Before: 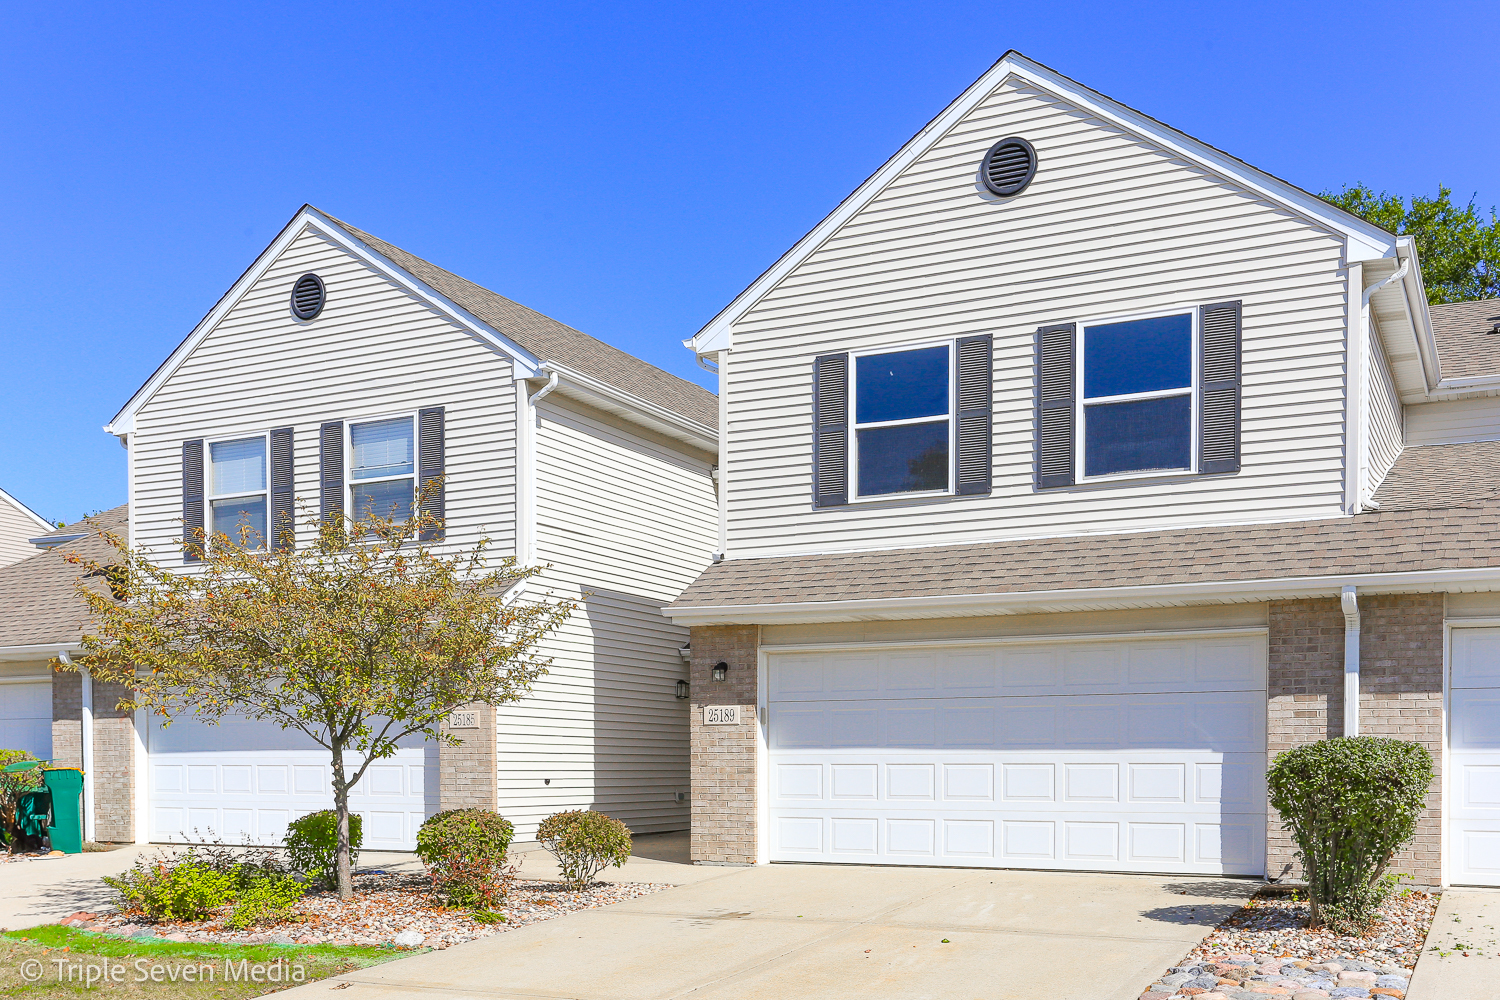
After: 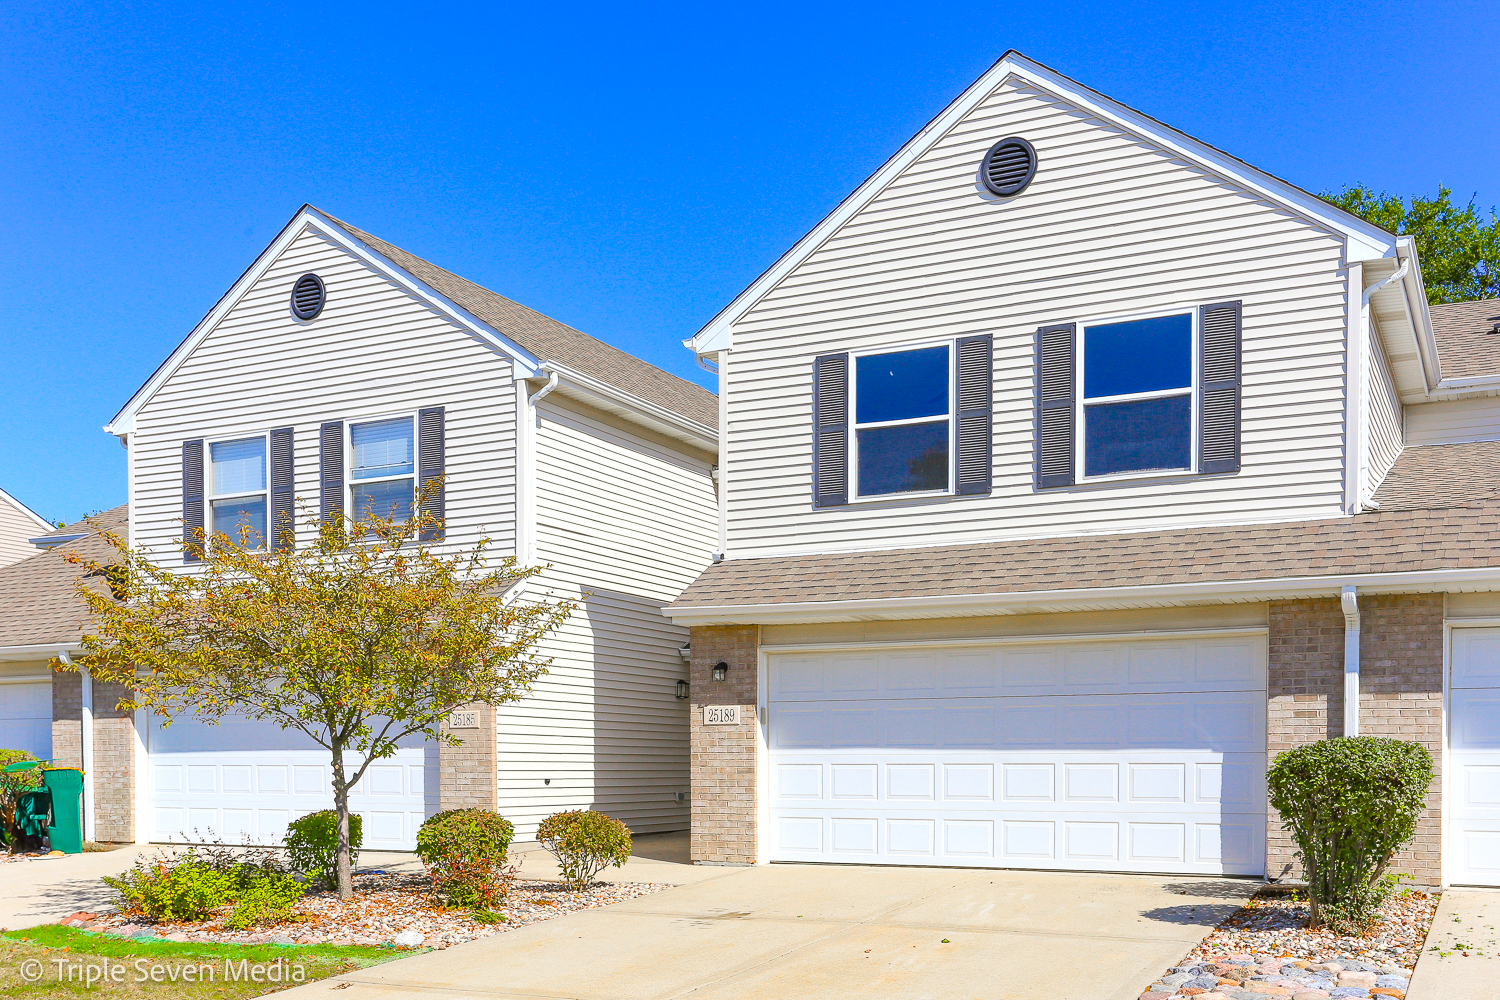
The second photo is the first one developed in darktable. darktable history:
color balance rgb: perceptual saturation grading › global saturation 25%, global vibrance 20%
exposure: exposure 0.078 EV, compensate highlight preservation false
